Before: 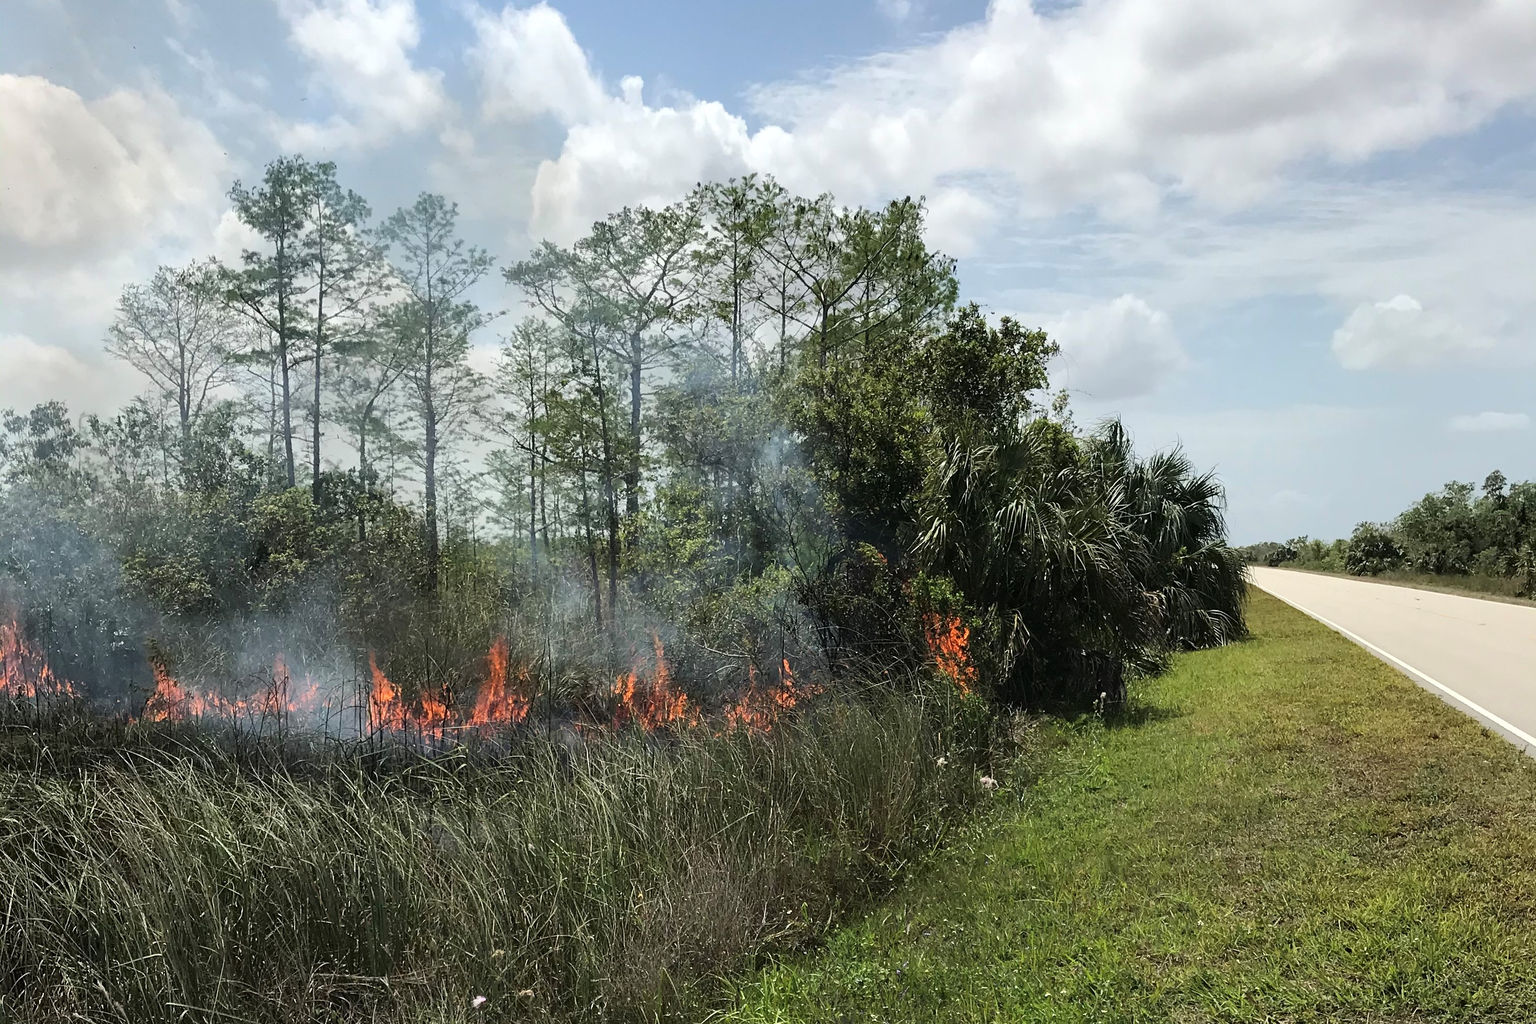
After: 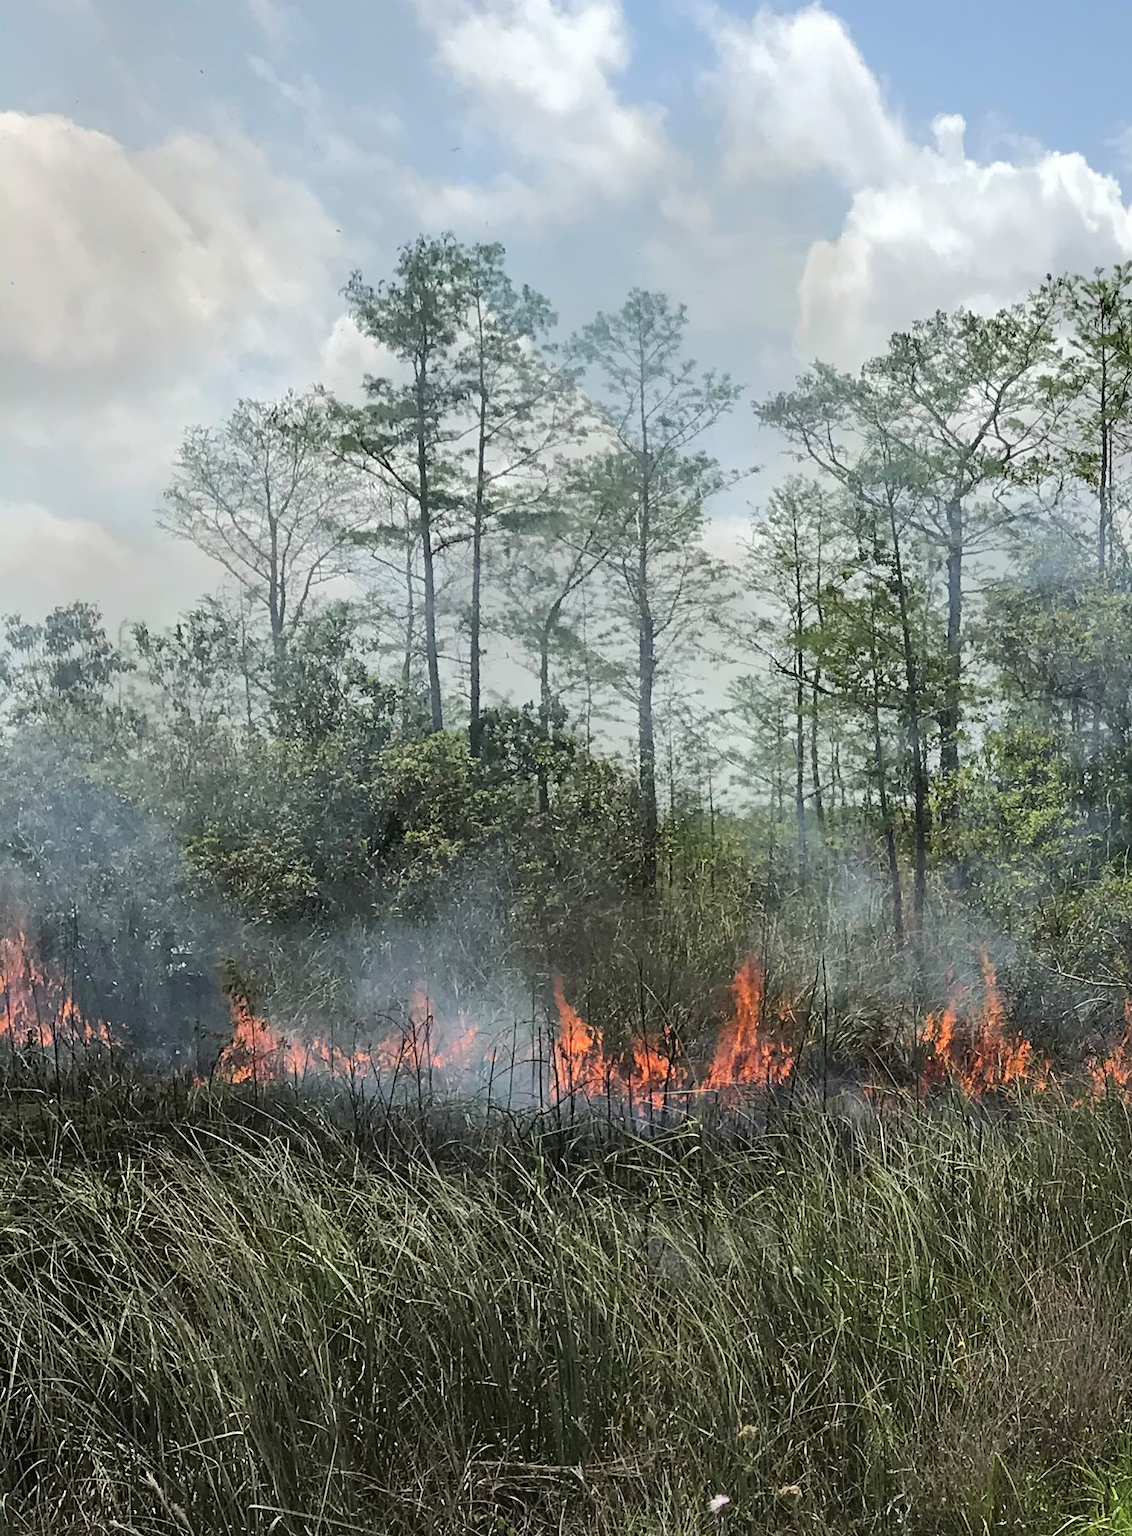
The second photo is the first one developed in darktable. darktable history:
crop and rotate: left 0%, top 0%, right 50.845%
exposure: compensate highlight preservation false
base curve: curves: ch0 [(0, 0) (0.235, 0.266) (0.503, 0.496) (0.786, 0.72) (1, 1)]
tone equalizer: on, module defaults
